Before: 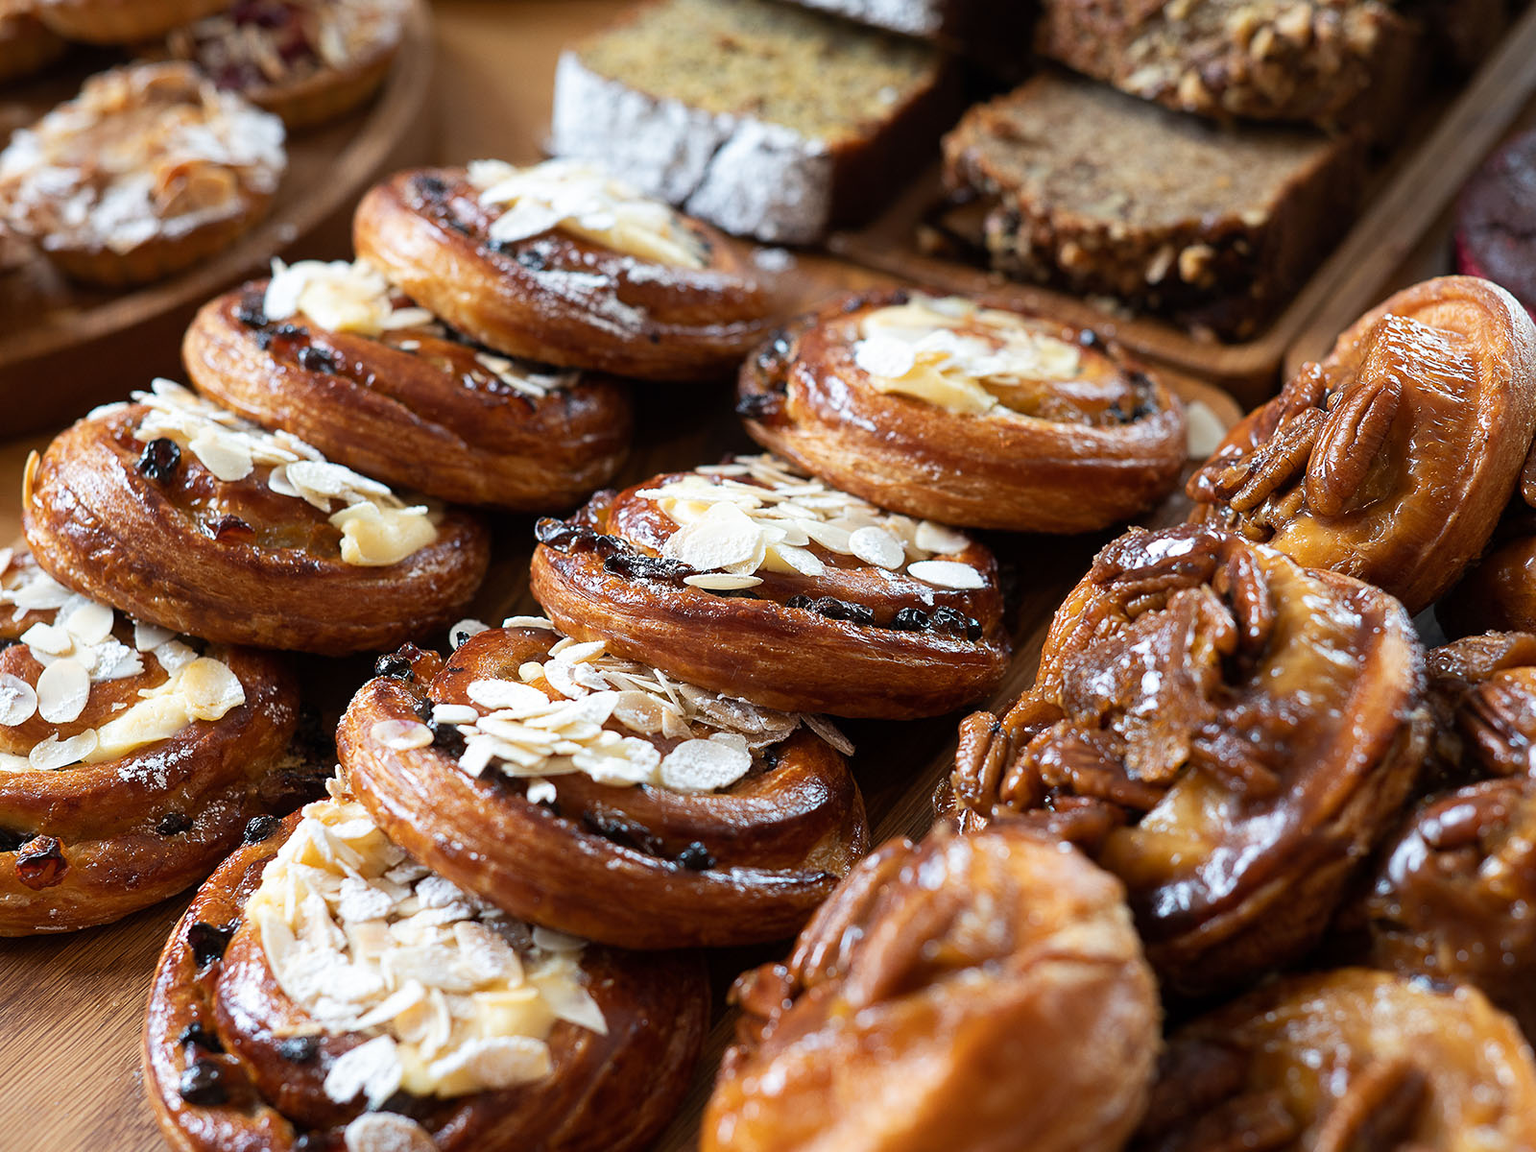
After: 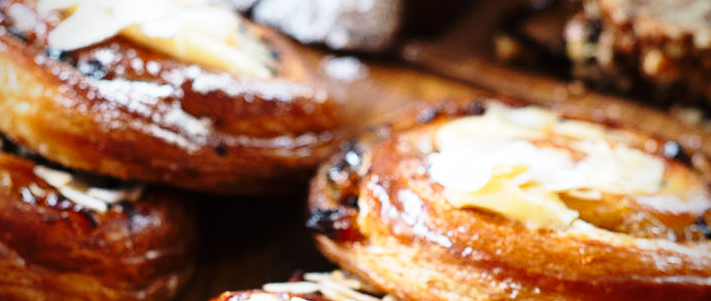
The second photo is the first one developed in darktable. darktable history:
base curve: curves: ch0 [(0, 0) (0.028, 0.03) (0.121, 0.232) (0.46, 0.748) (0.859, 0.968) (1, 1)], preserve colors none
crop: left 28.835%, top 16.864%, right 26.727%, bottom 57.986%
vignetting: fall-off start 71.75%, saturation -0.032
